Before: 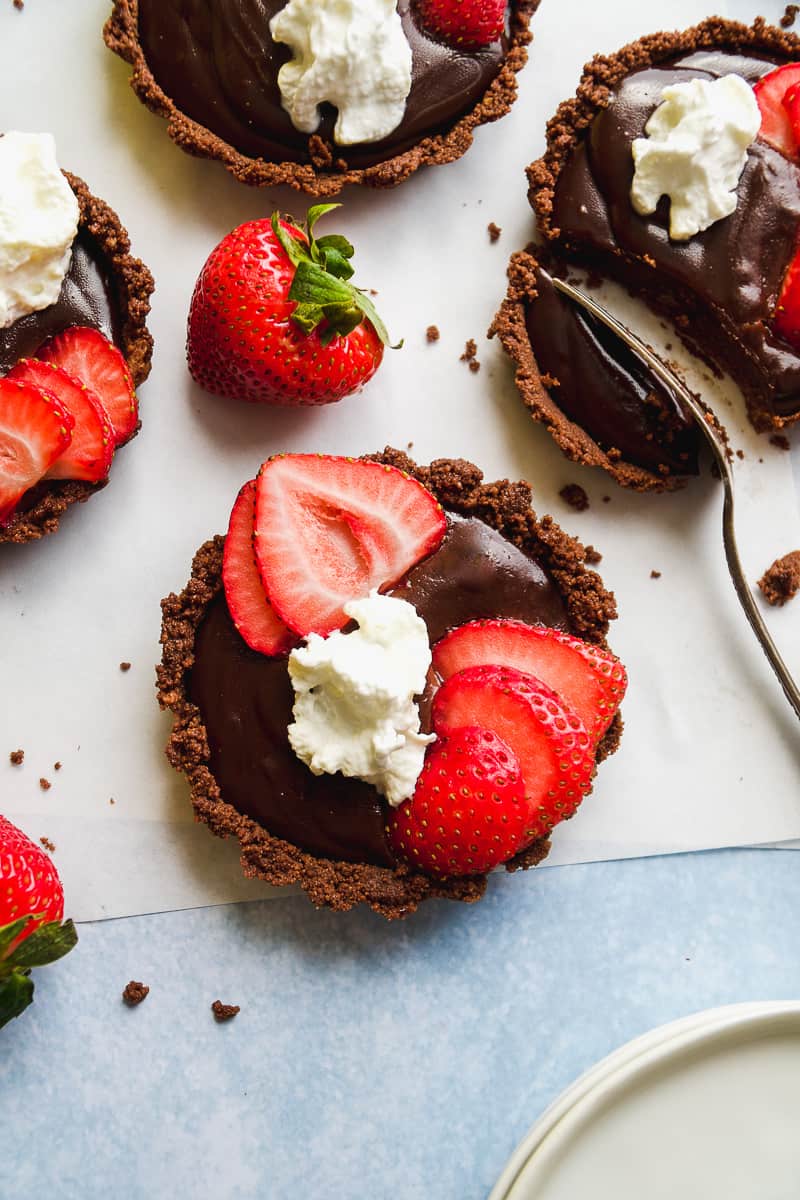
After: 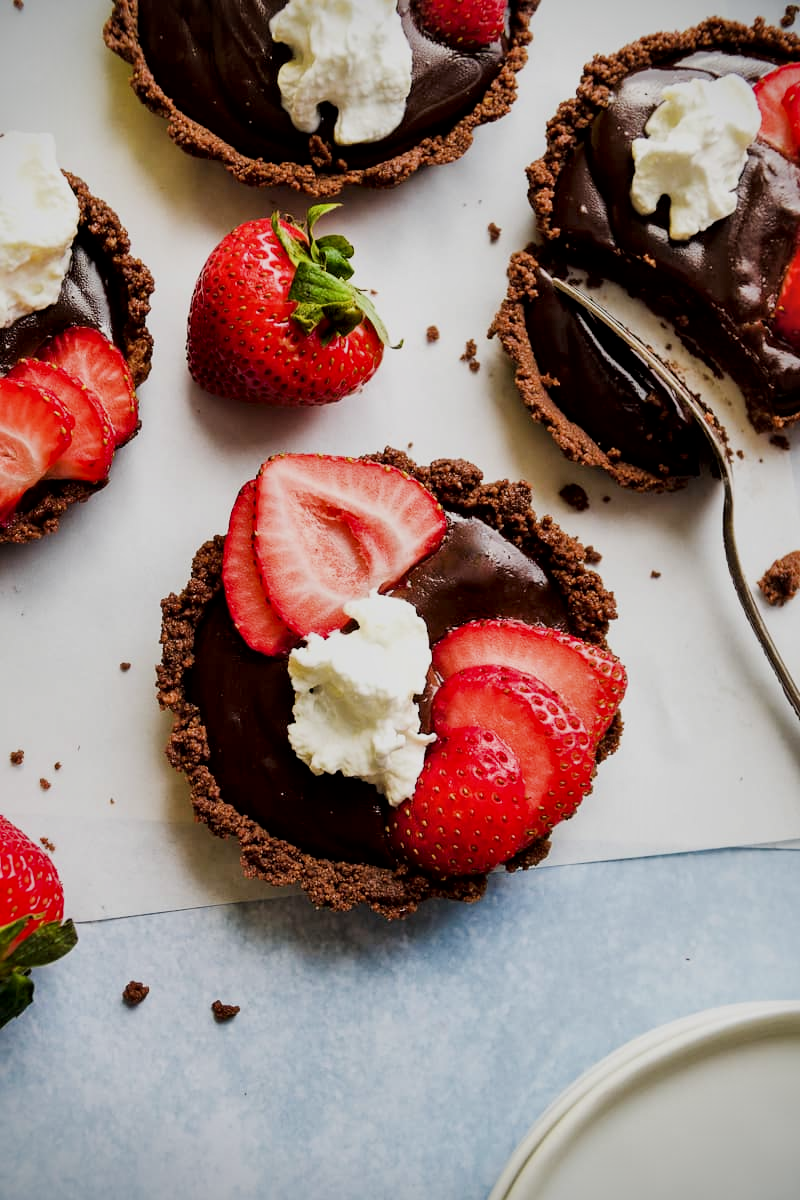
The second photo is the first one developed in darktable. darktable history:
vignetting: fall-off start 91.67%, brightness -0.648, saturation -0.007, unbound false
local contrast: mode bilateral grid, contrast 25, coarseness 59, detail 151%, midtone range 0.2
filmic rgb: black relative exposure -7.65 EV, white relative exposure 4.56 EV, hardness 3.61
